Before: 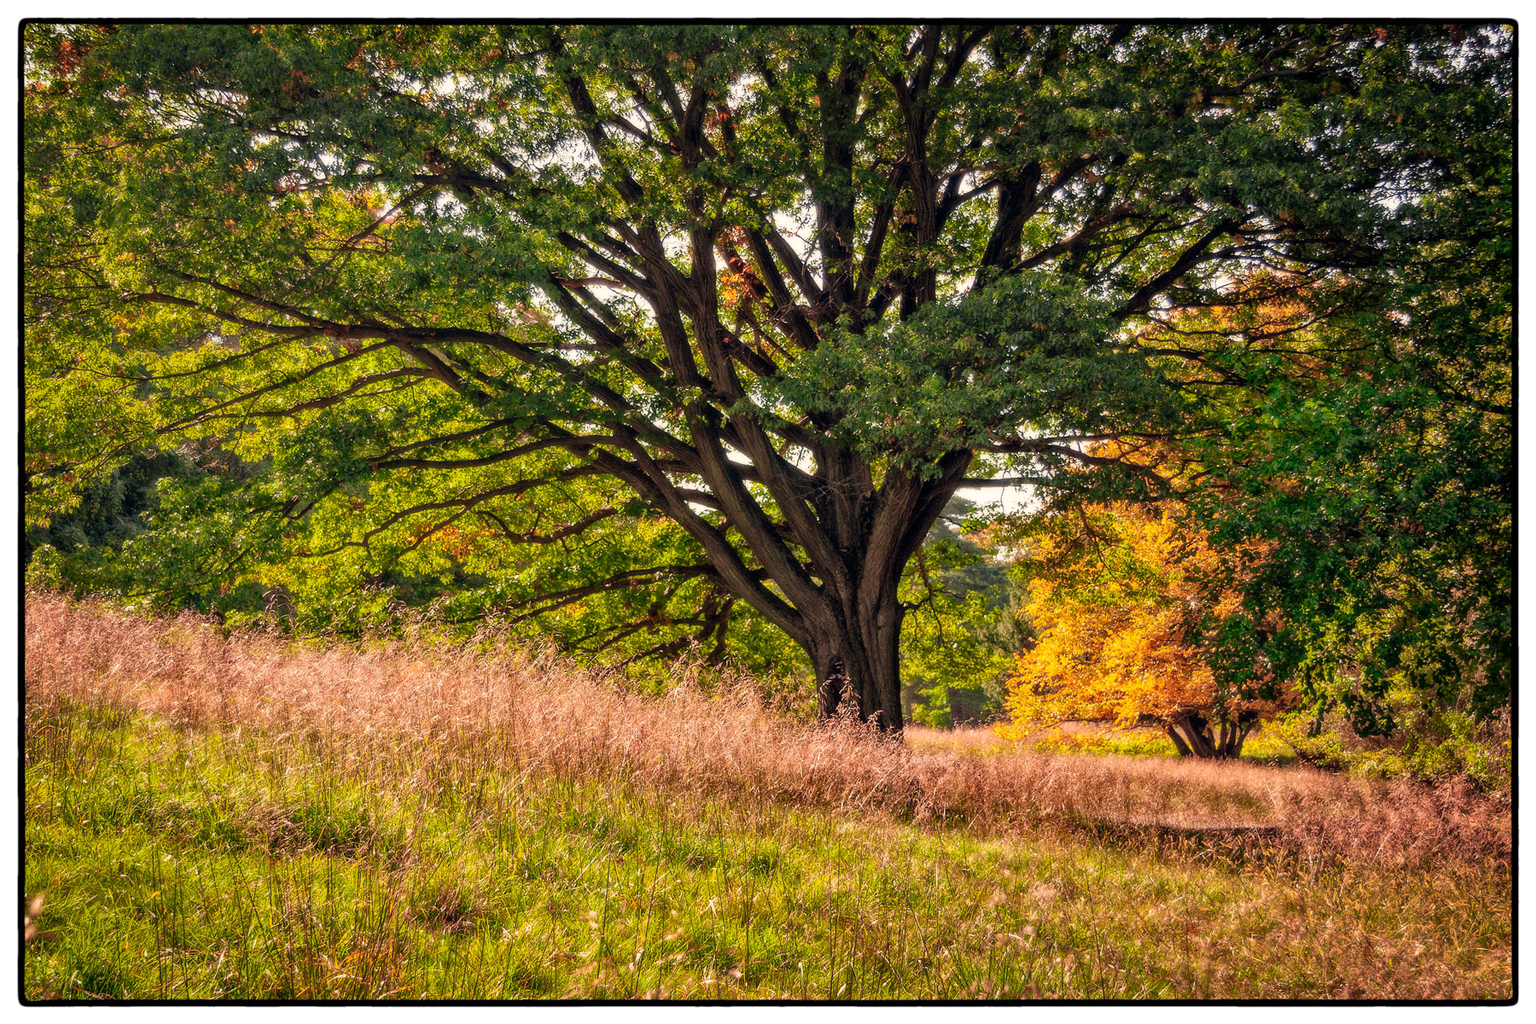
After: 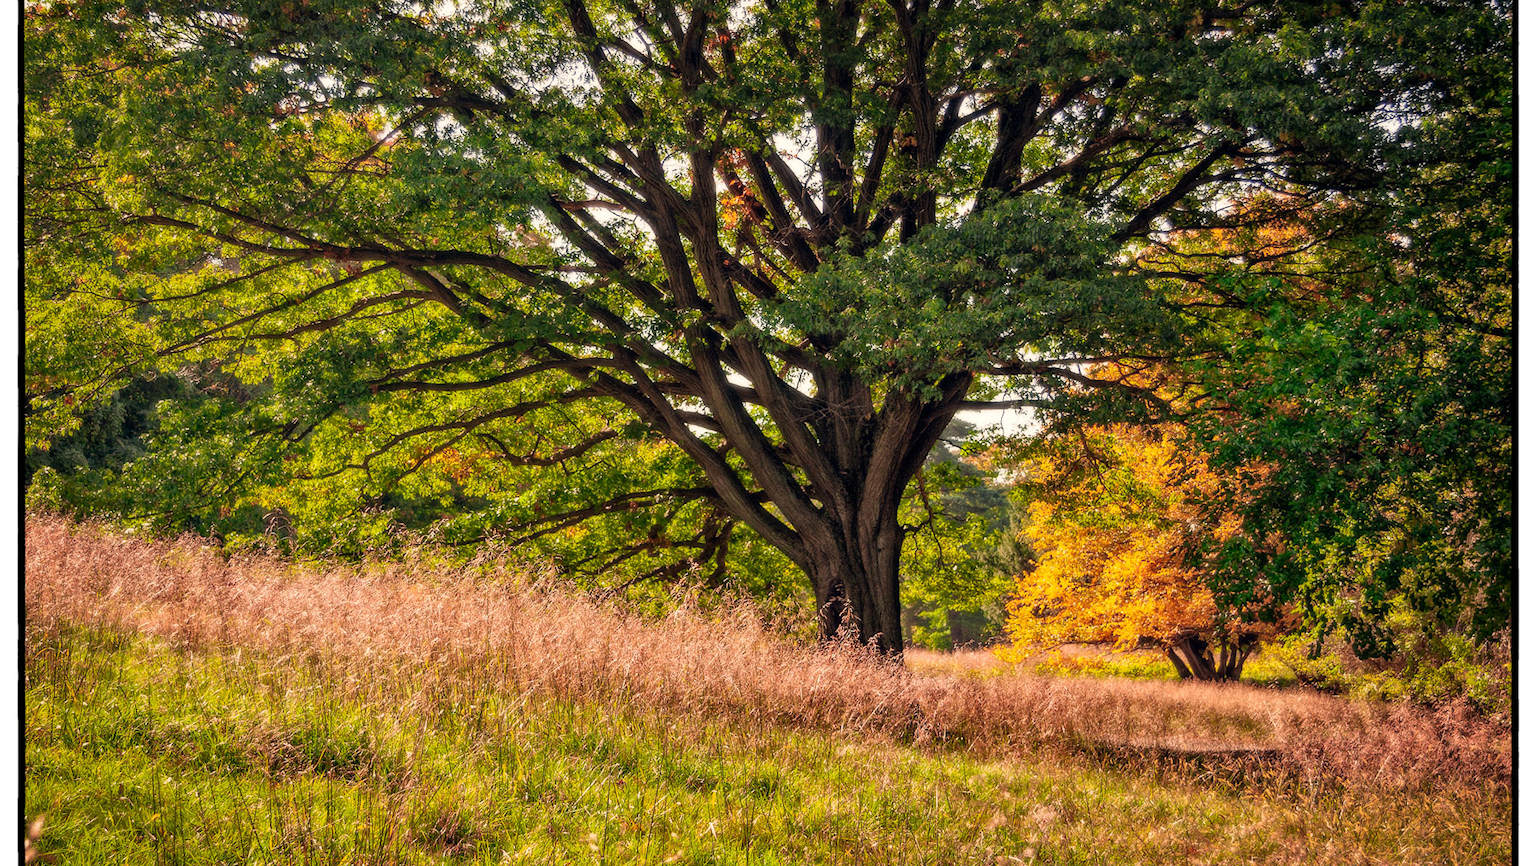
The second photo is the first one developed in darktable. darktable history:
crop: top 7.591%, bottom 7.823%
